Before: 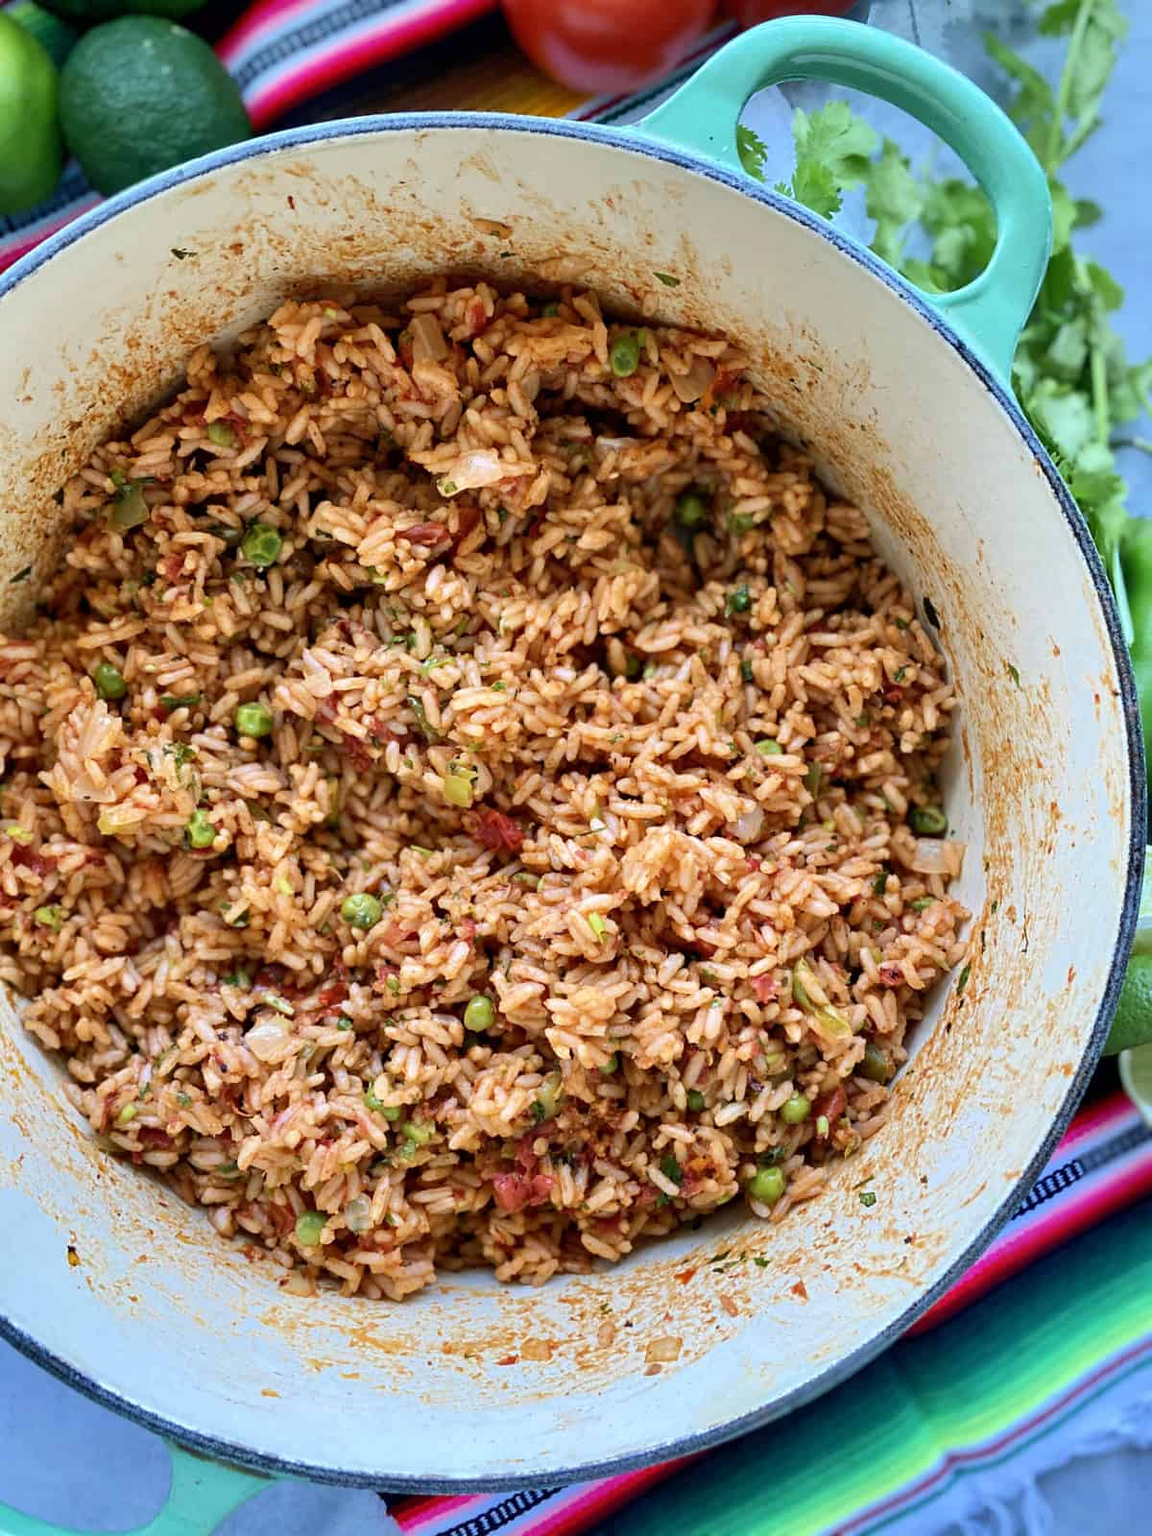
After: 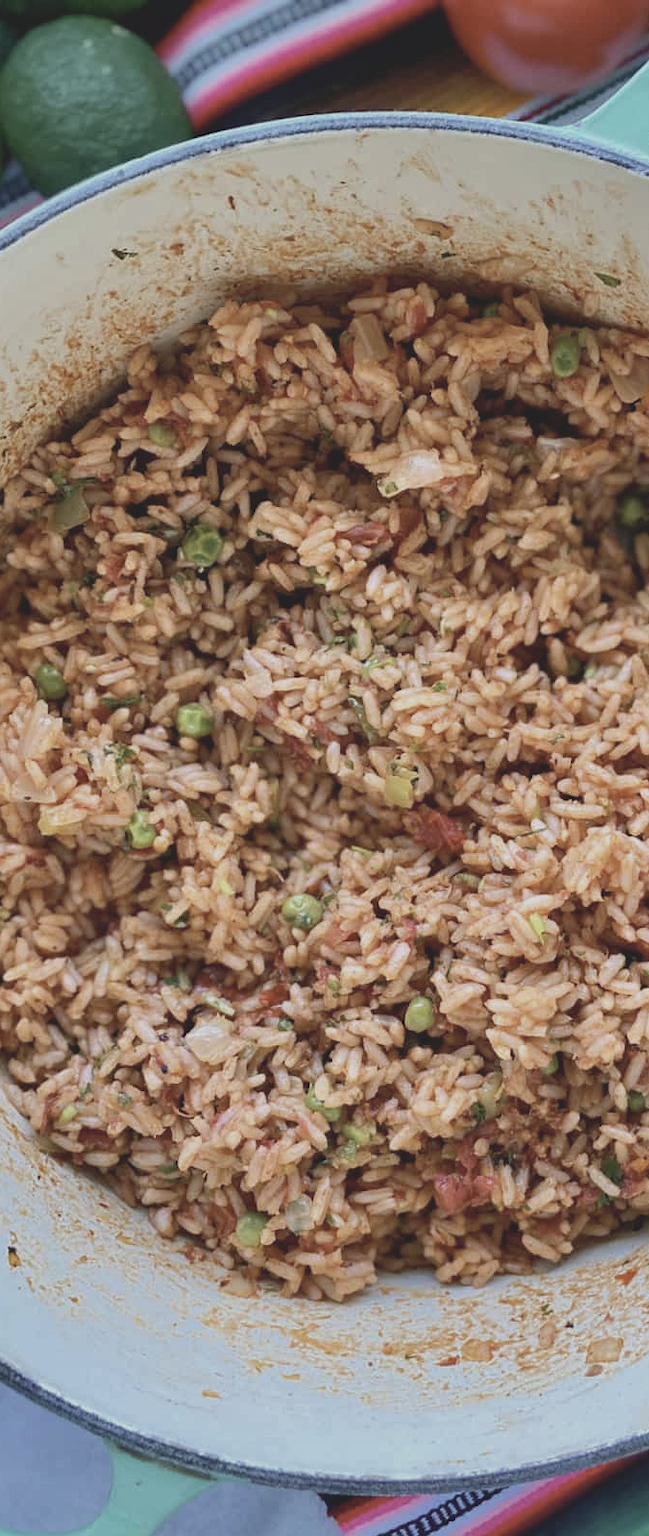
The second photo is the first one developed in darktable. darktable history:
crop: left 5.168%, right 38.424%
contrast brightness saturation: contrast -0.262, saturation -0.425
